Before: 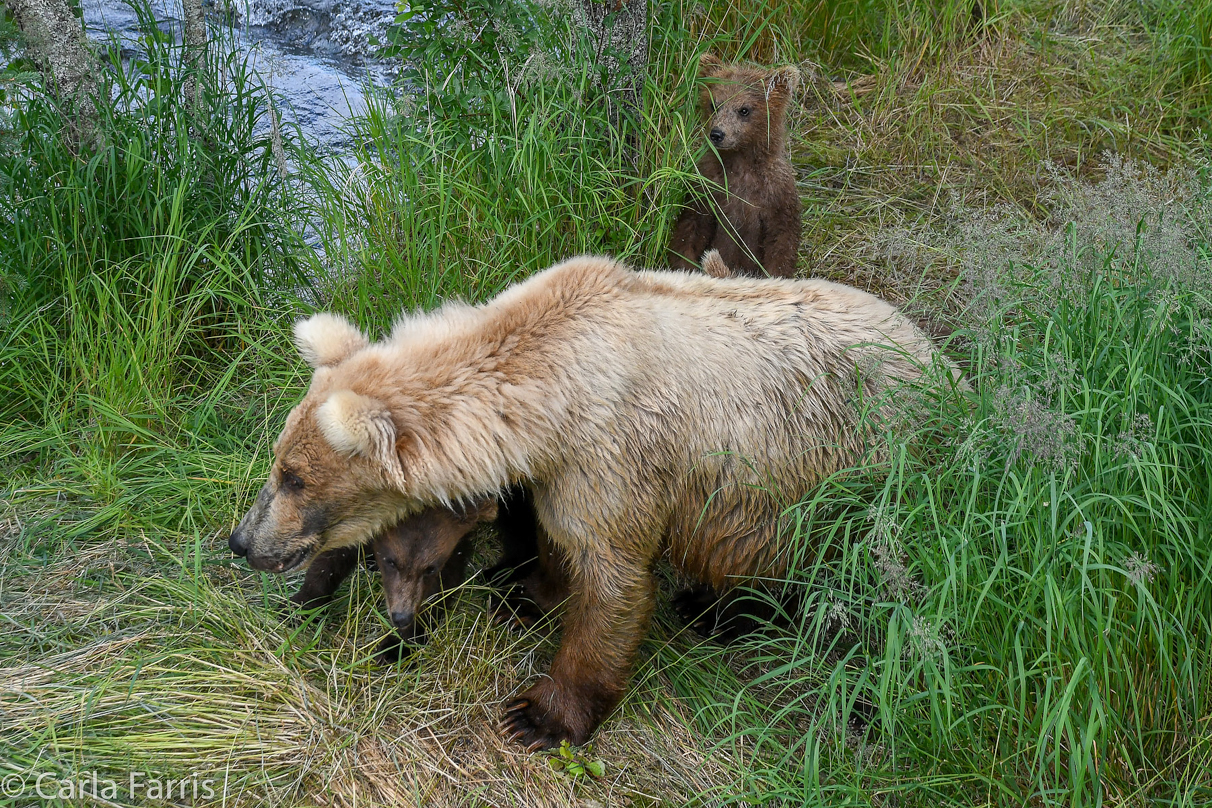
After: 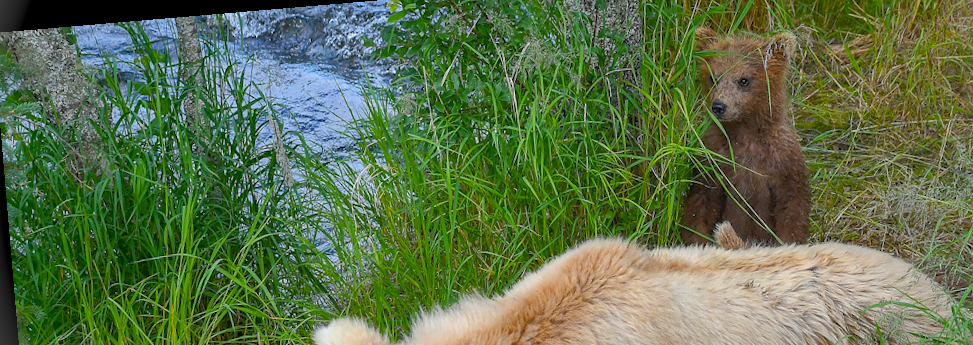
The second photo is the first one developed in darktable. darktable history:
crop: left 0.579%, top 7.627%, right 23.167%, bottom 54.275%
color balance rgb: perceptual saturation grading › global saturation 25%, global vibrance 20%
vignetting: fall-off start 100%, brightness 0.3, saturation 0
rotate and perspective: rotation -4.86°, automatic cropping off
shadows and highlights: on, module defaults
